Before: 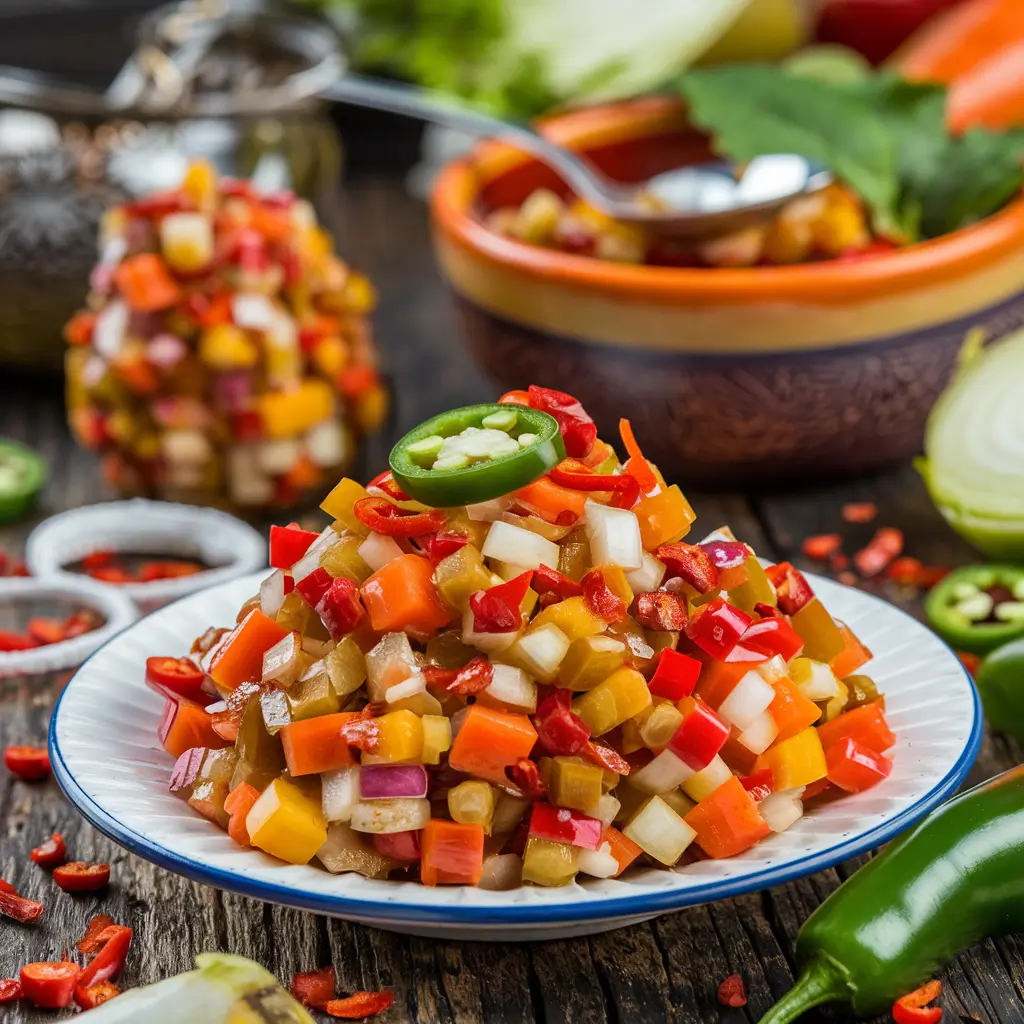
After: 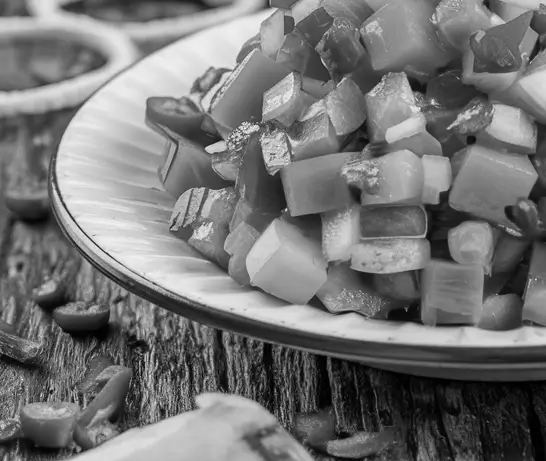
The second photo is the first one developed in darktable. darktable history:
monochrome: on, module defaults
crop and rotate: top 54.778%, right 46.61%, bottom 0.159%
